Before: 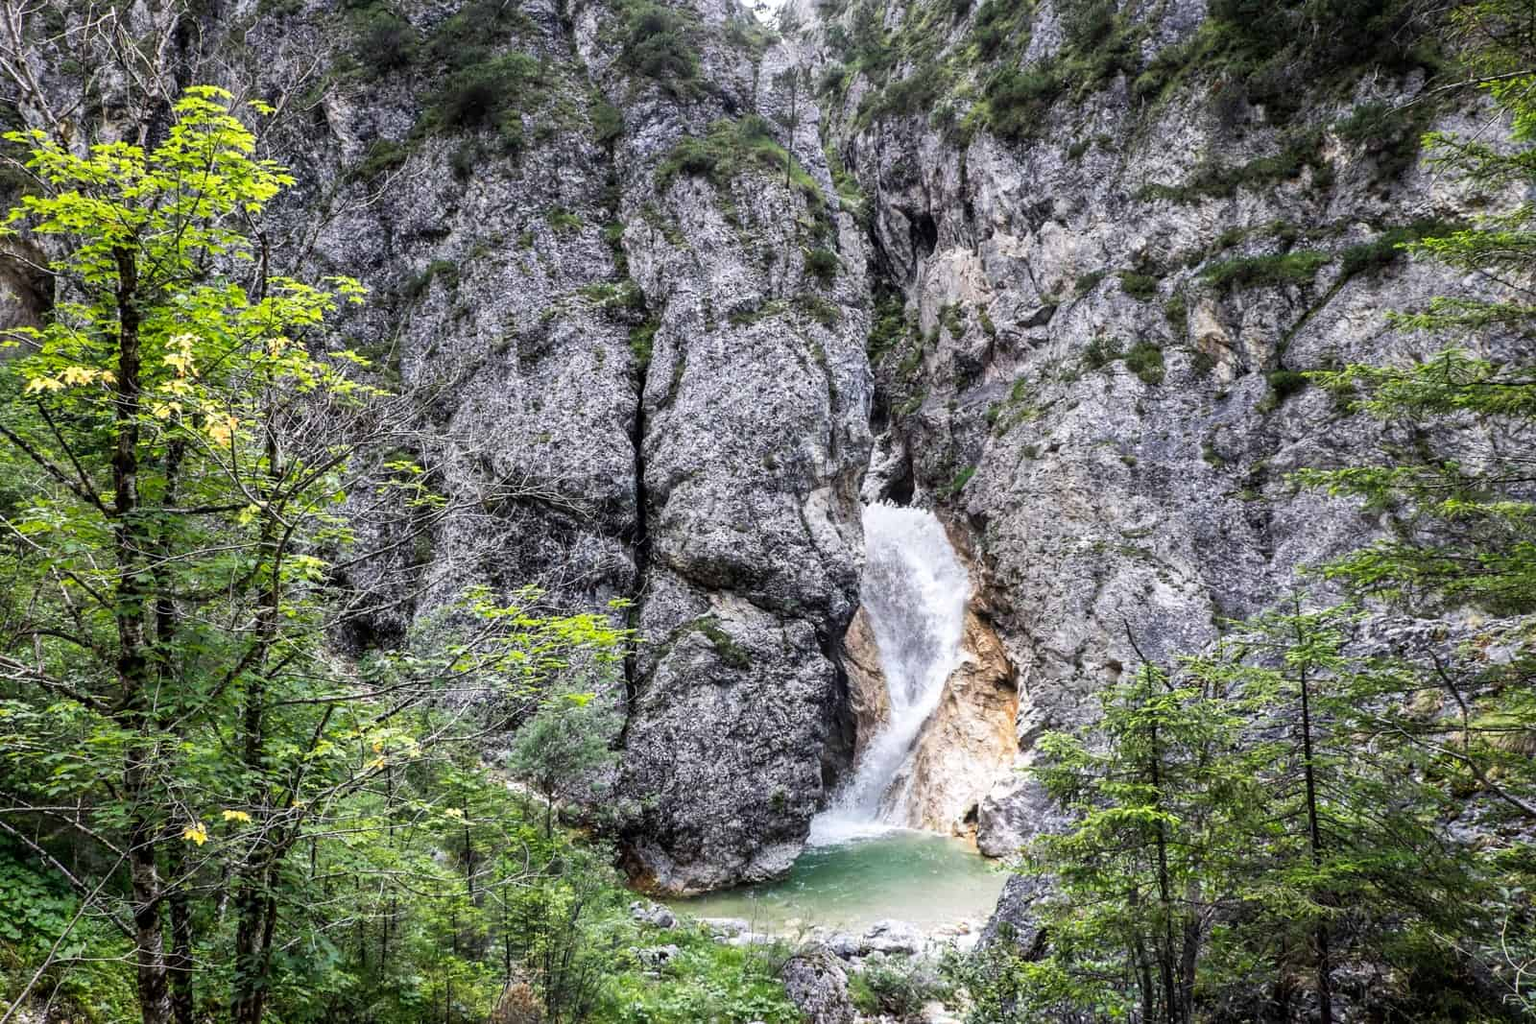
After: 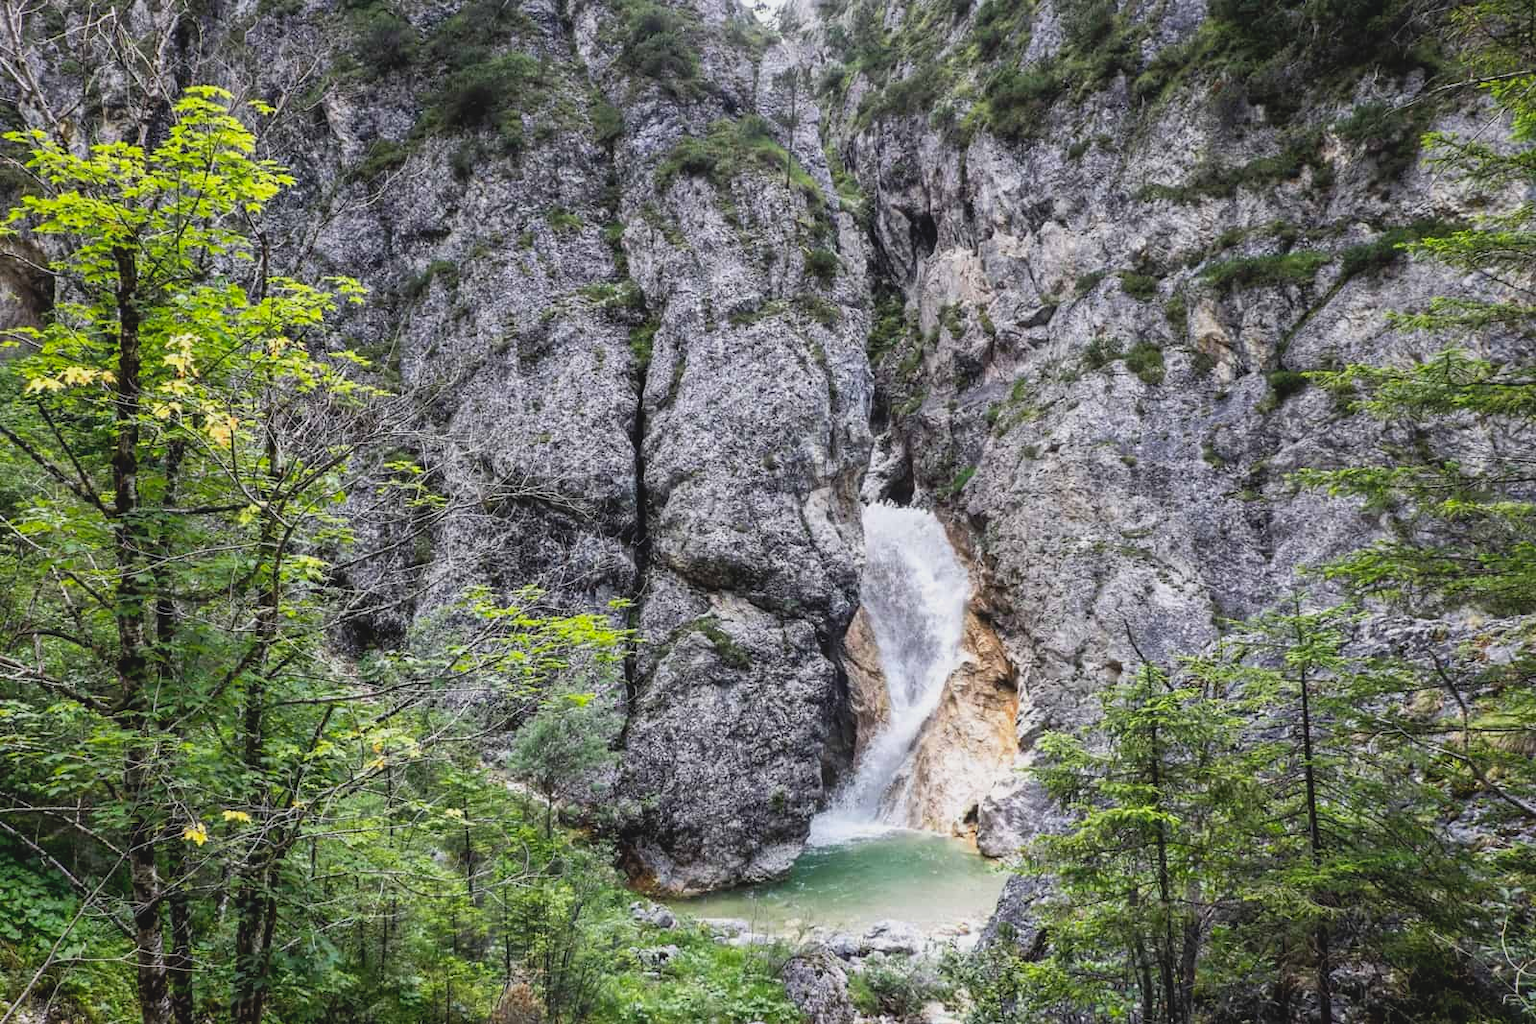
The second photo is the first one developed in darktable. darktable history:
contrast brightness saturation: contrast -0.127
